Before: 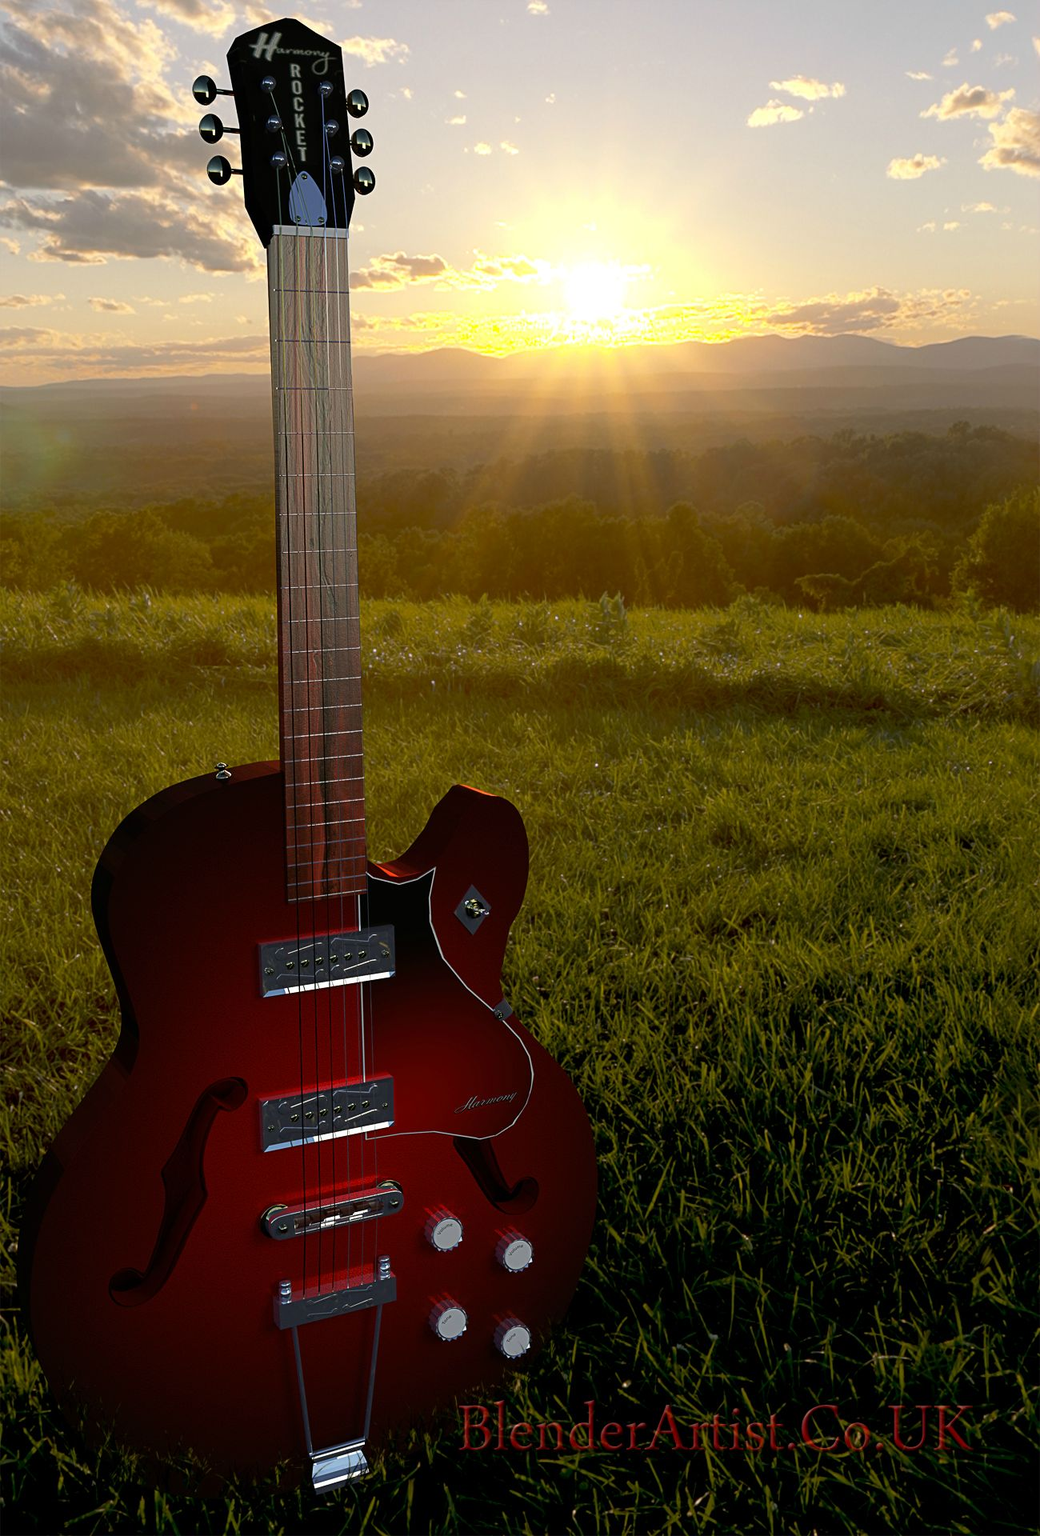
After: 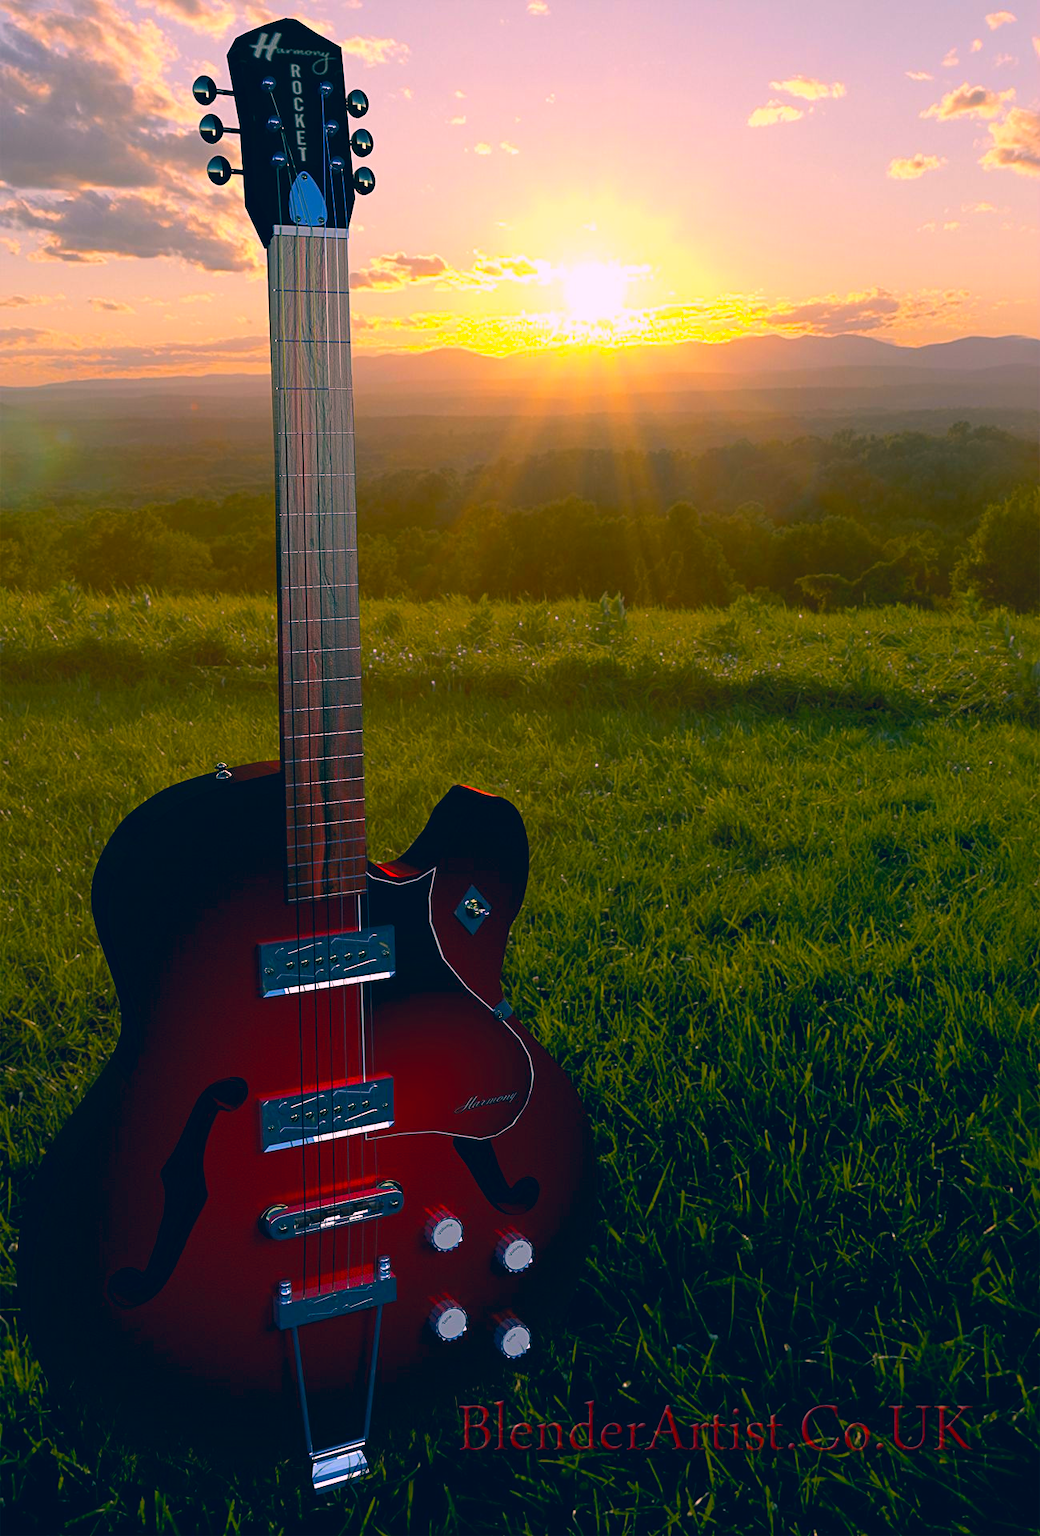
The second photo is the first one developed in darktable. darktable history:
color correction: highlights a* 16.44, highlights b* 0.225, shadows a* -15.4, shadows b* -14.54, saturation 1.51
